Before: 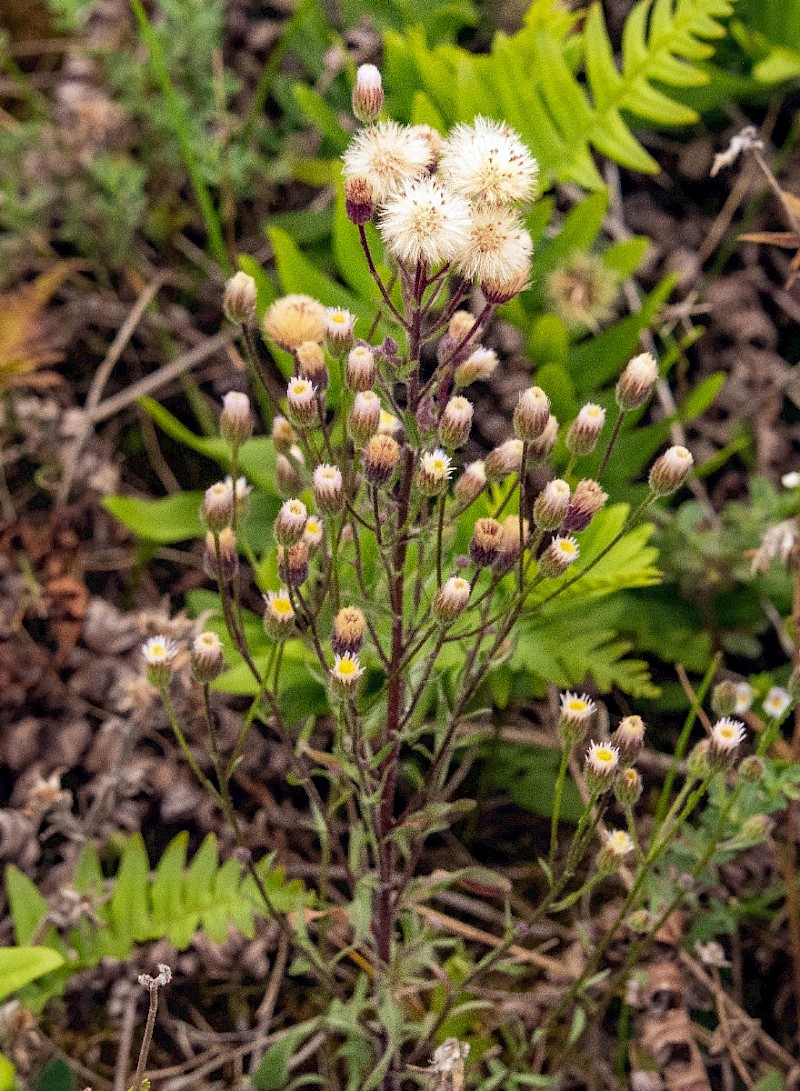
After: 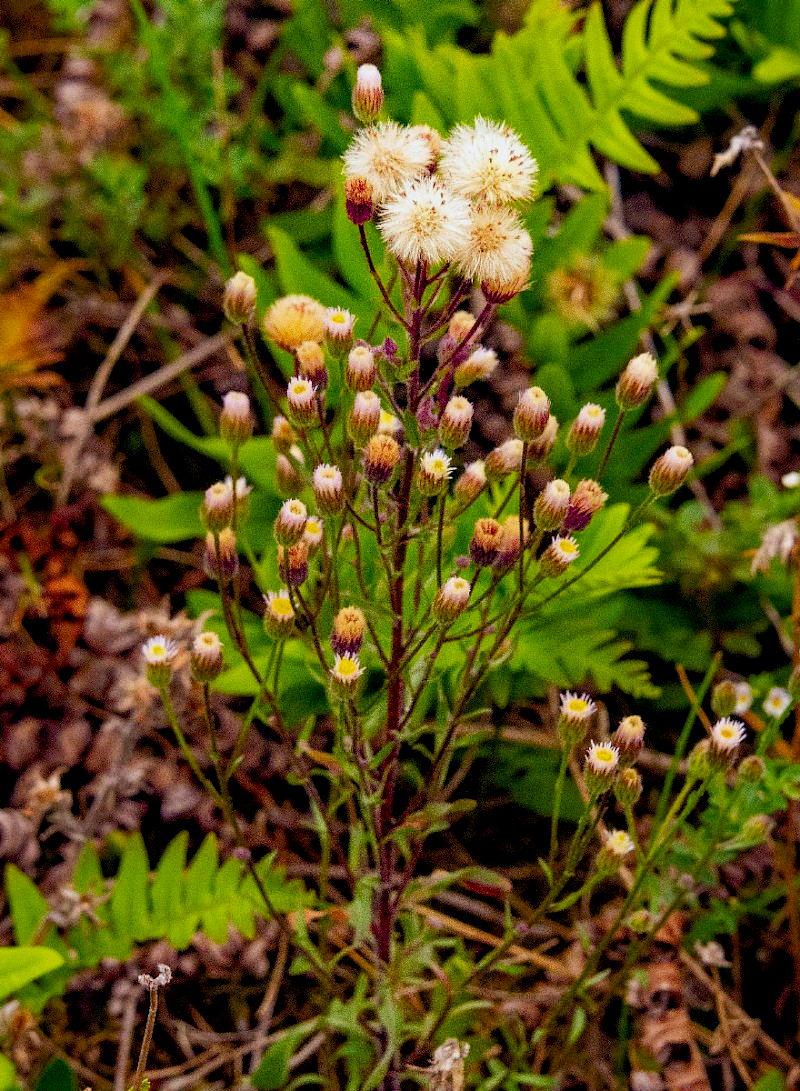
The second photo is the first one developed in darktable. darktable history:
exposure: black level correction 0.009, exposure -0.167 EV, compensate exposure bias true, compensate highlight preservation false
color balance rgb: perceptual saturation grading › global saturation 34.756%, perceptual saturation grading › highlights -29.841%, perceptual saturation grading › shadows 34.781%
contrast brightness saturation: brightness -0.029, saturation 0.335
